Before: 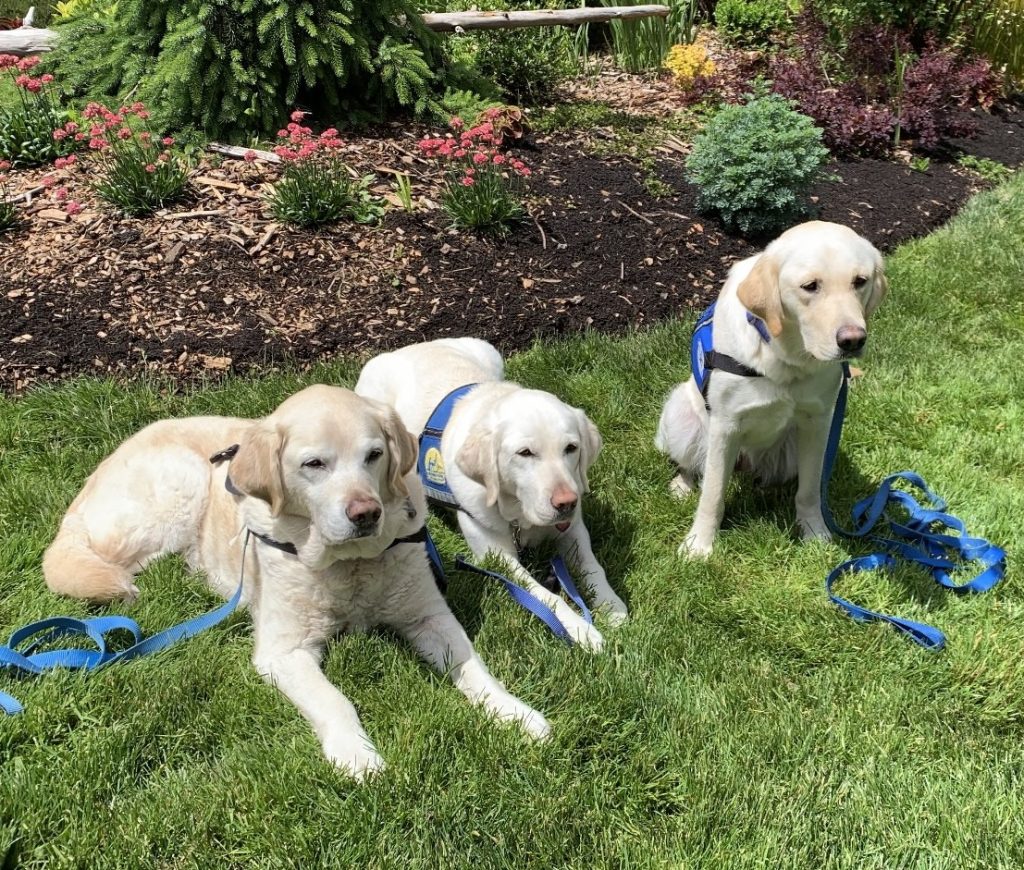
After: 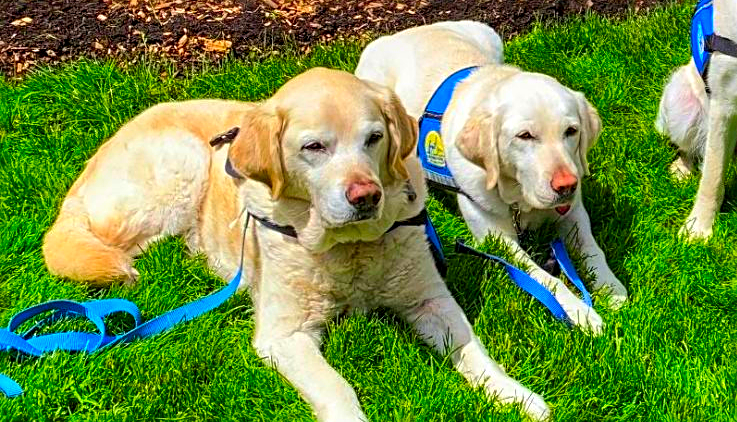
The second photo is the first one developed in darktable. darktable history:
local contrast: on, module defaults
crop: top 36.498%, right 27.964%, bottom 14.995%
sharpen: radius 2.767
color correction: saturation 3
